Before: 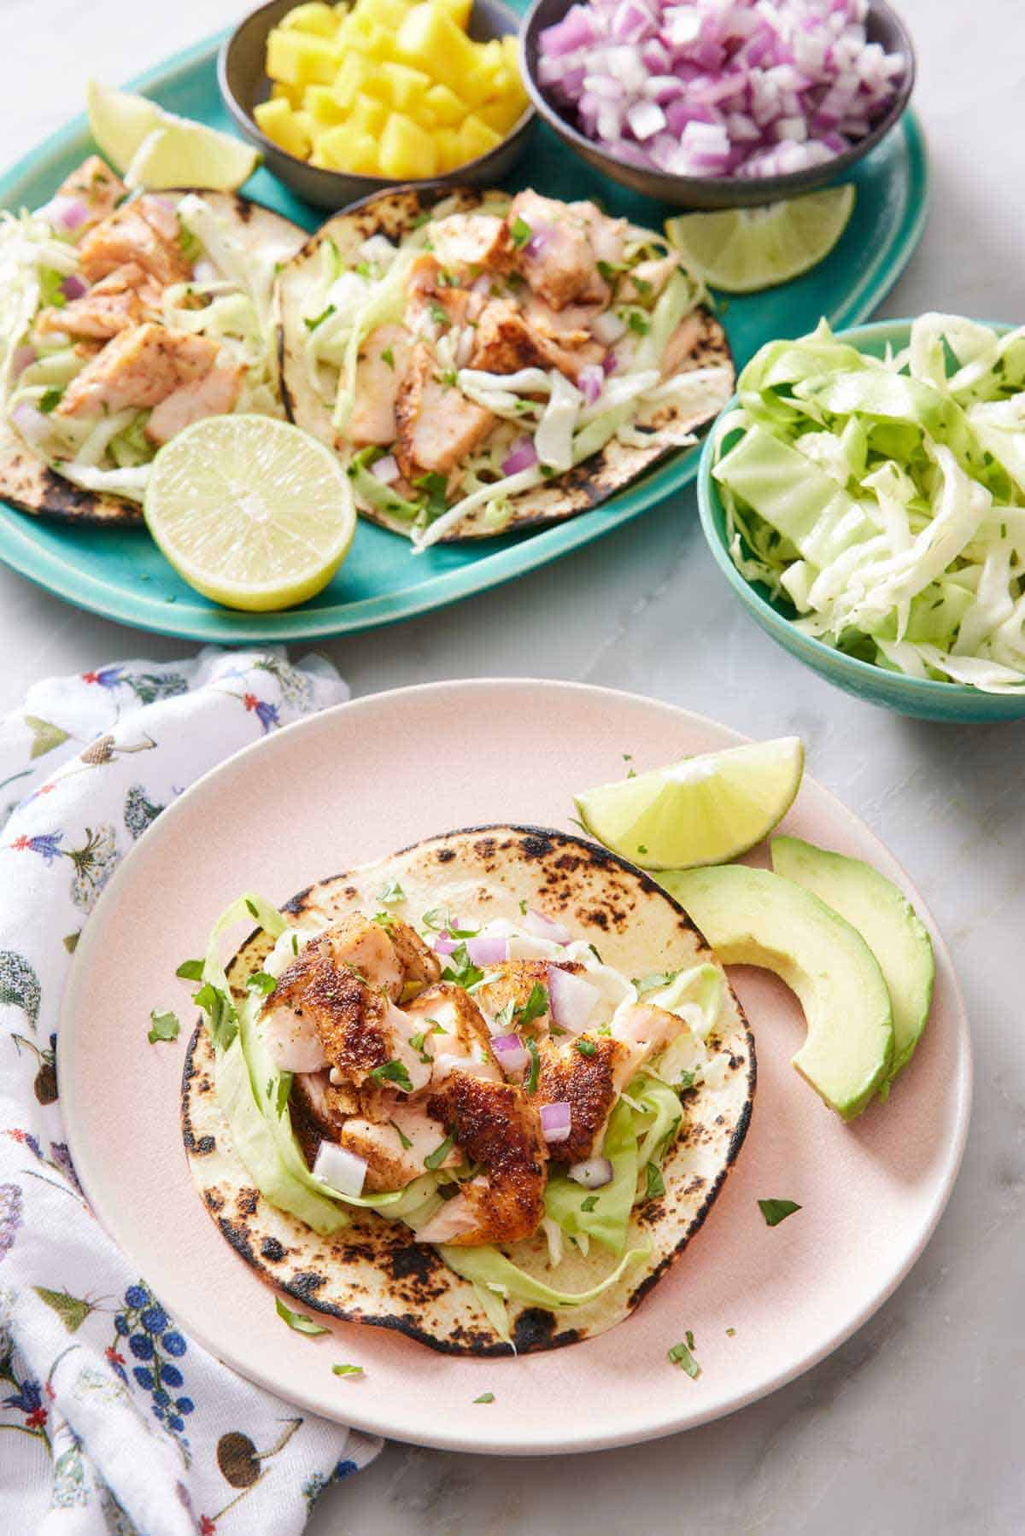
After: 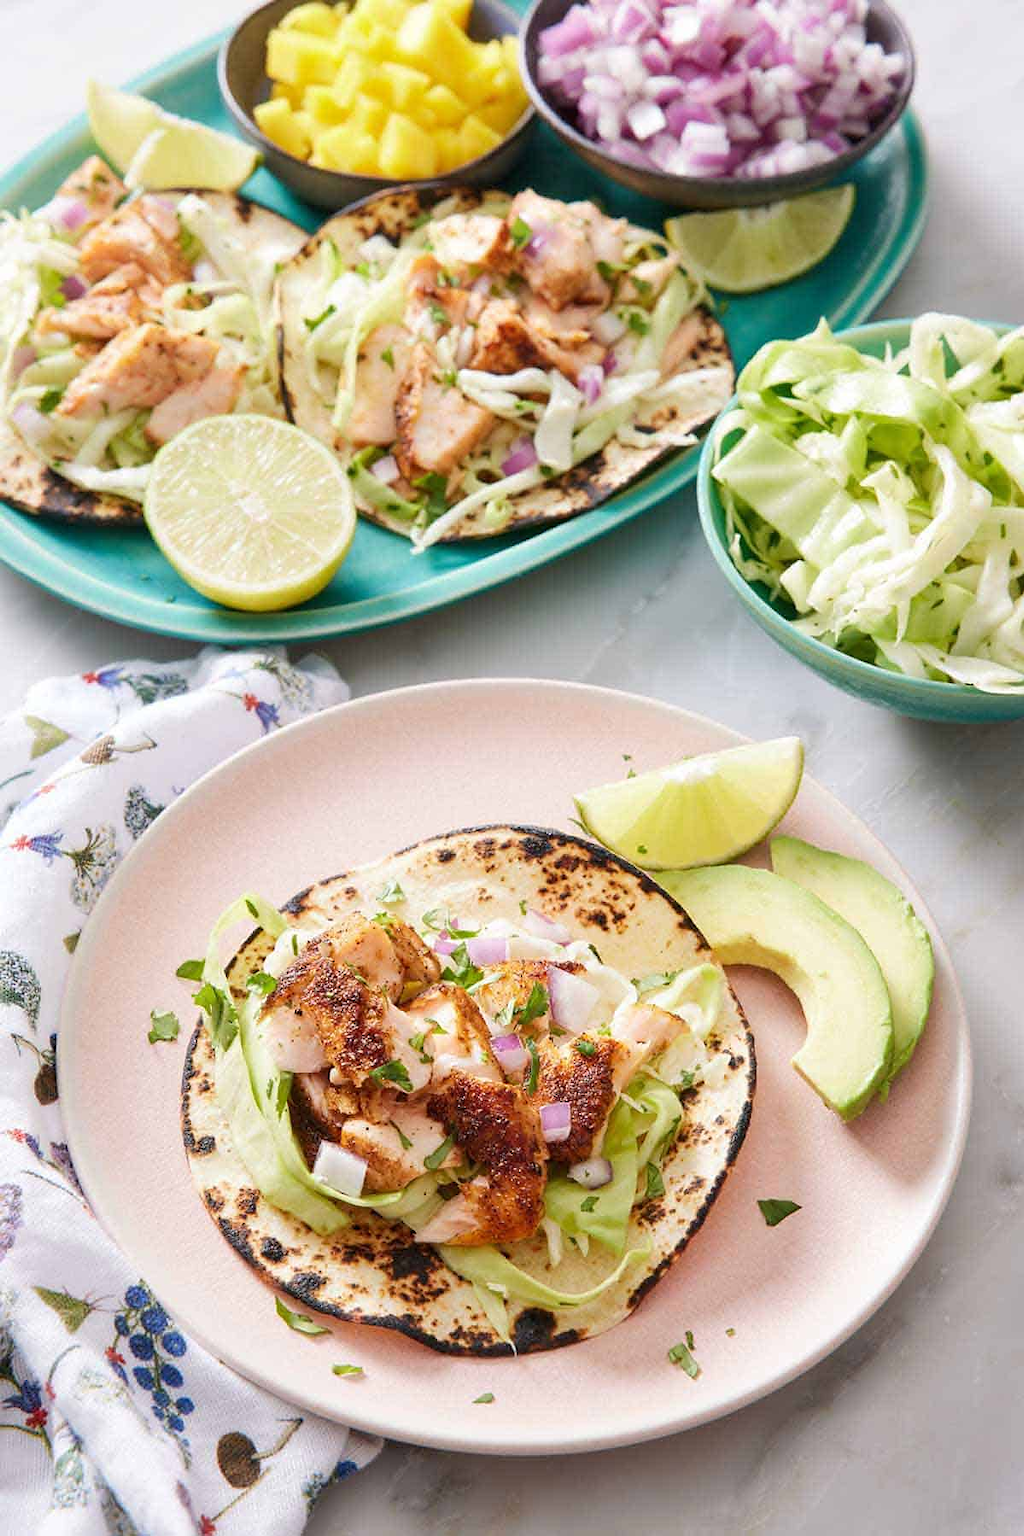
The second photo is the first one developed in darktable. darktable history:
sharpen: radius 1.045, threshold 1.011
